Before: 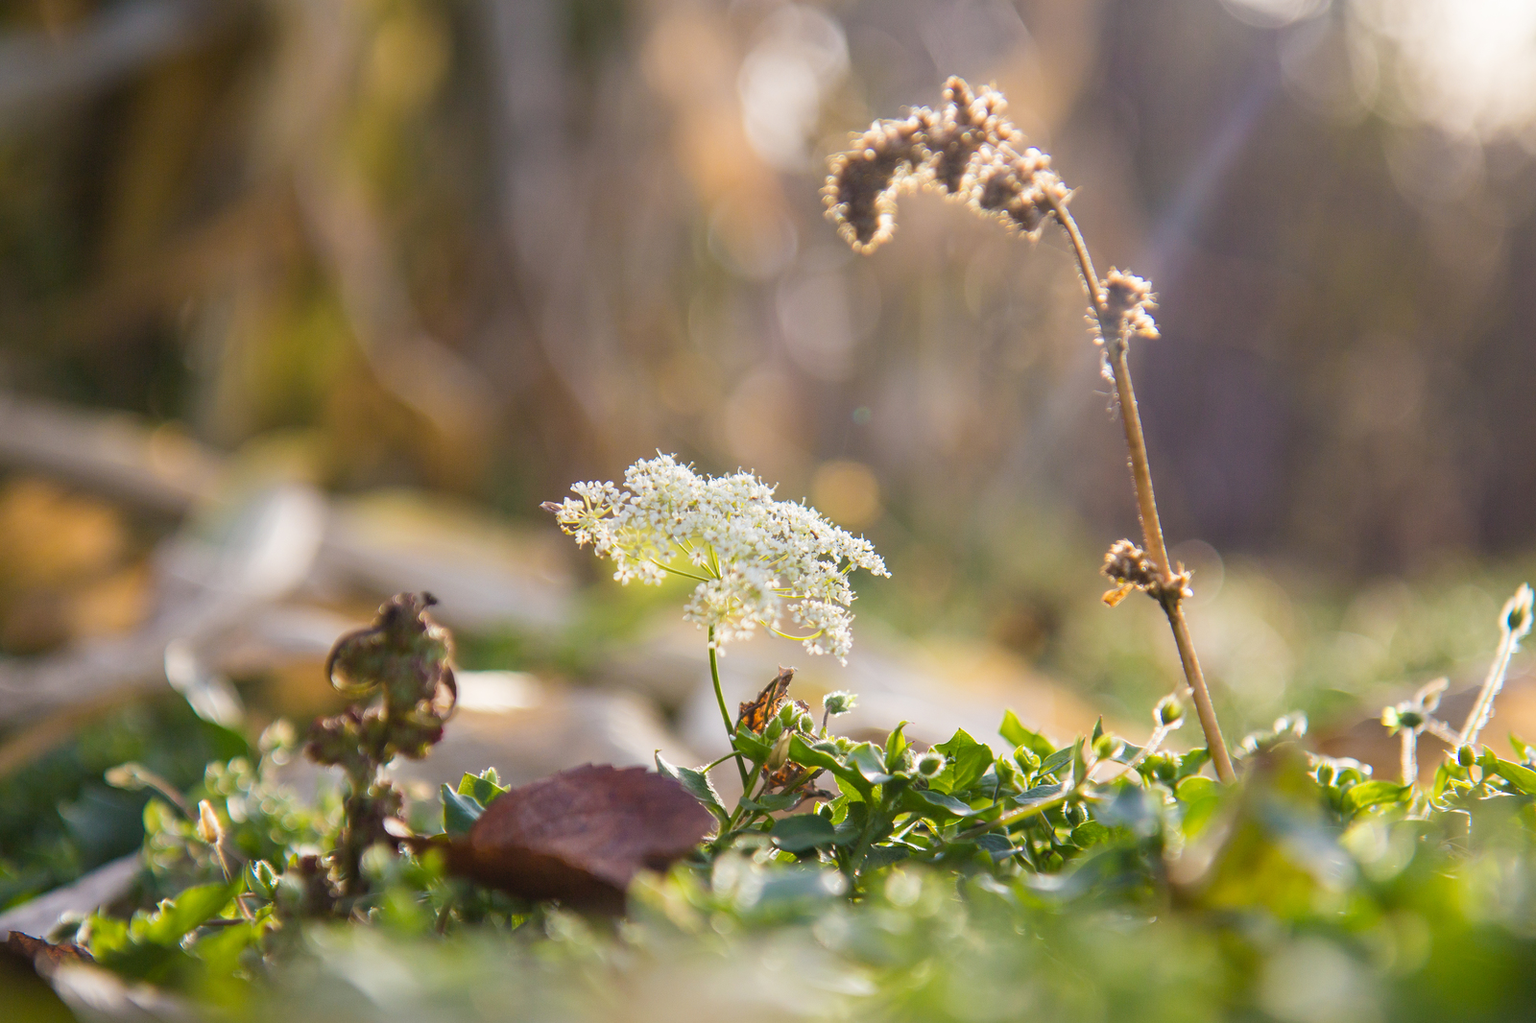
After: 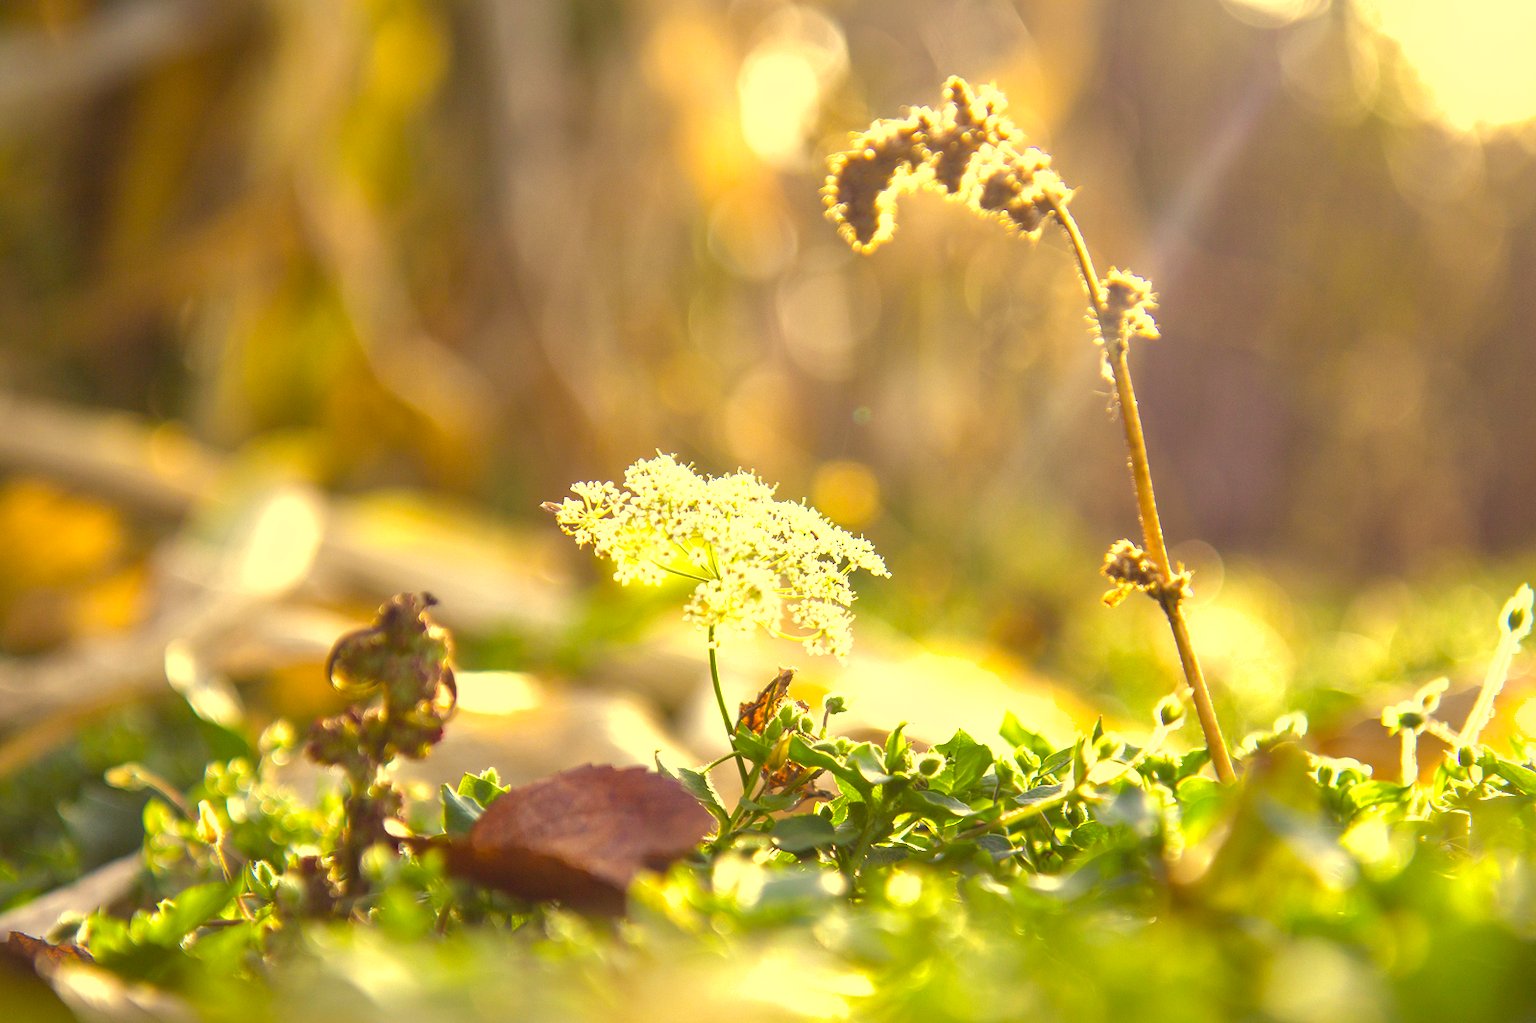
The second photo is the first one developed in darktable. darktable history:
exposure: black level correction 0, exposure 0.891 EV, compensate exposure bias true, compensate highlight preservation false
shadows and highlights: on, module defaults
color correction: highlights a* -0.382, highlights b* 39.95, shadows a* 9.36, shadows b* -0.597
